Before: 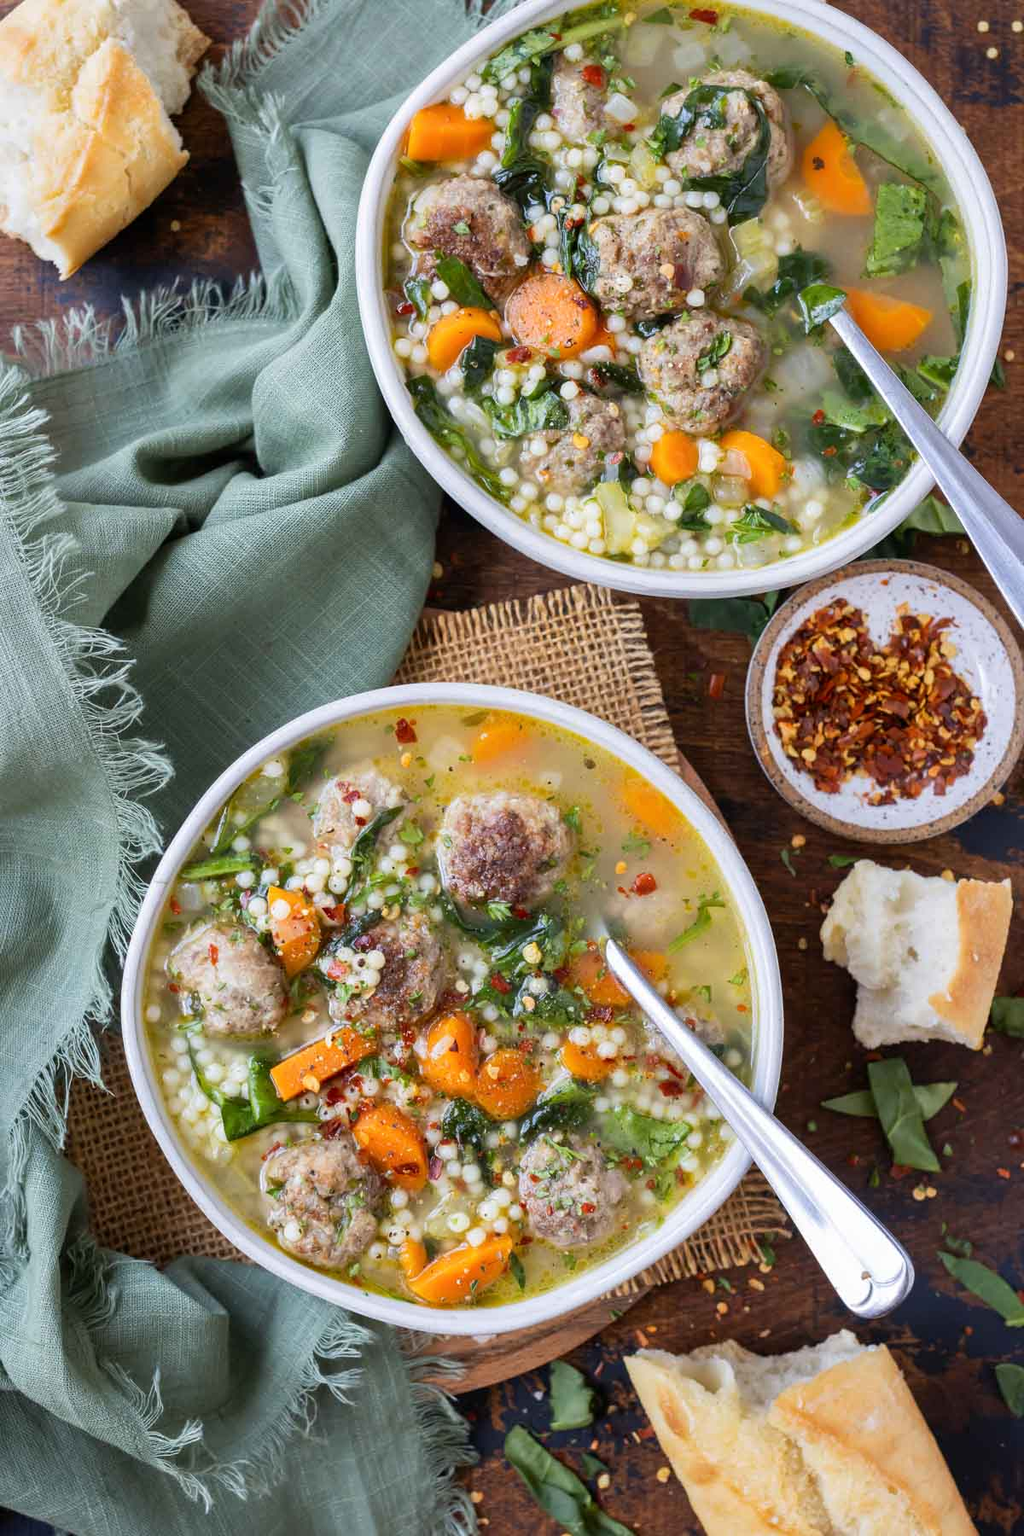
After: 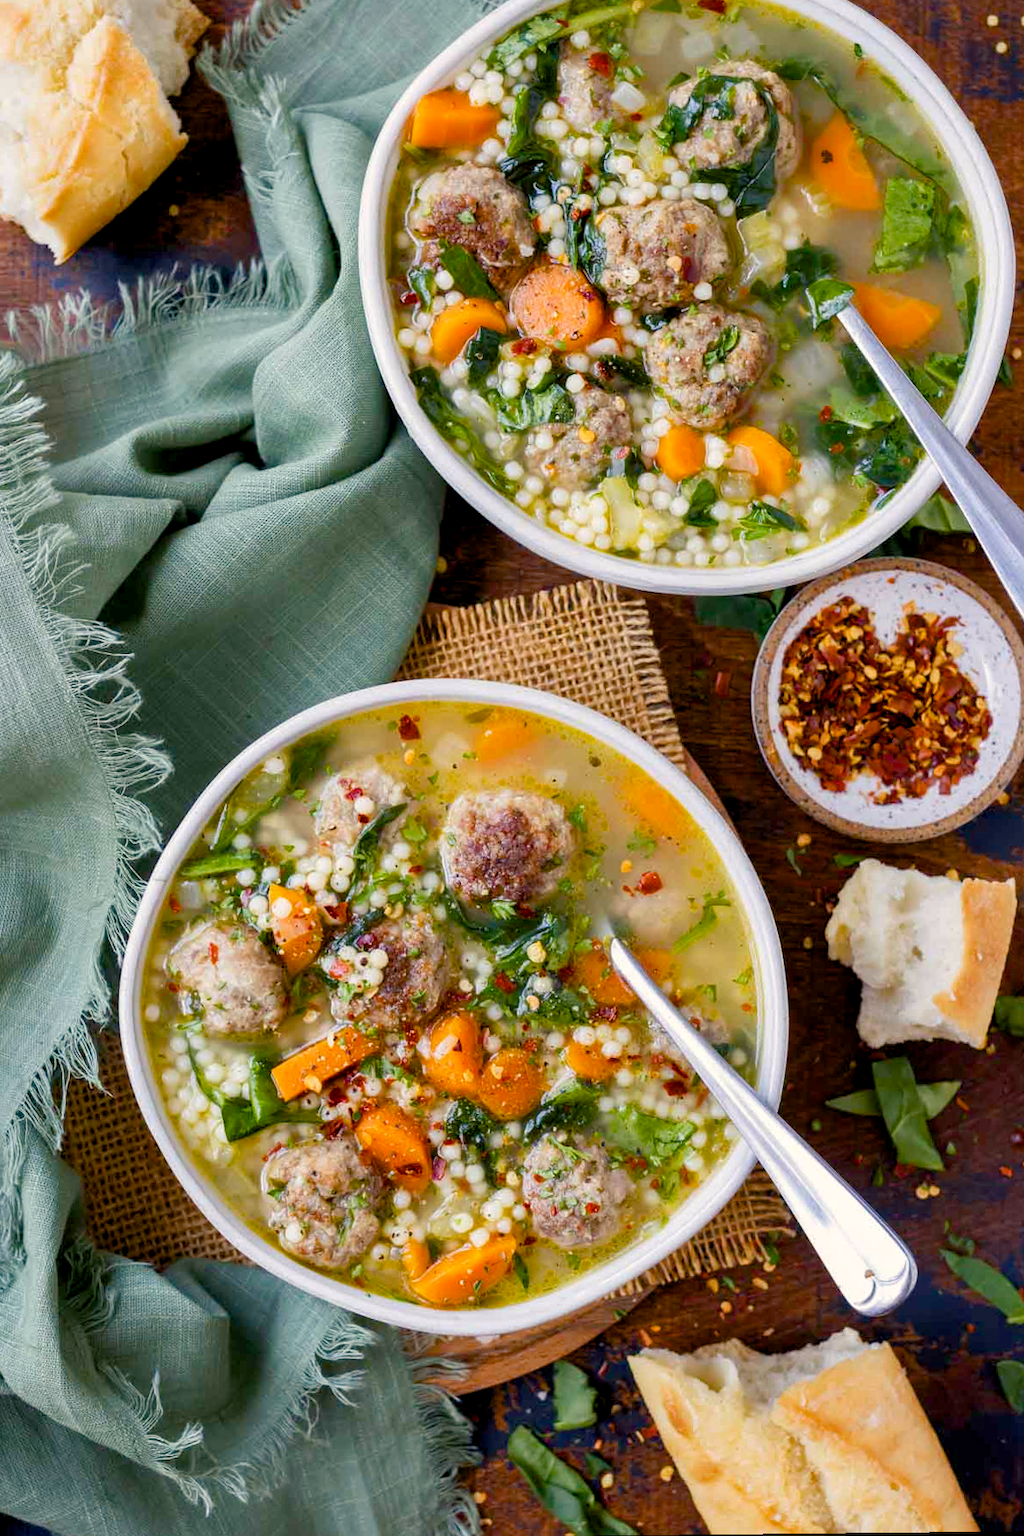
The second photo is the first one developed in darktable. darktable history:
color balance rgb: shadows lift › chroma 1%, shadows lift › hue 240.84°, highlights gain › chroma 2%, highlights gain › hue 73.2°, global offset › luminance -0.5%, perceptual saturation grading › global saturation 20%, perceptual saturation grading › highlights -25%, perceptual saturation grading › shadows 50%, global vibrance 15%
rotate and perspective: rotation 0.174°, lens shift (vertical) 0.013, lens shift (horizontal) 0.019, shear 0.001, automatic cropping original format, crop left 0.007, crop right 0.991, crop top 0.016, crop bottom 0.997
